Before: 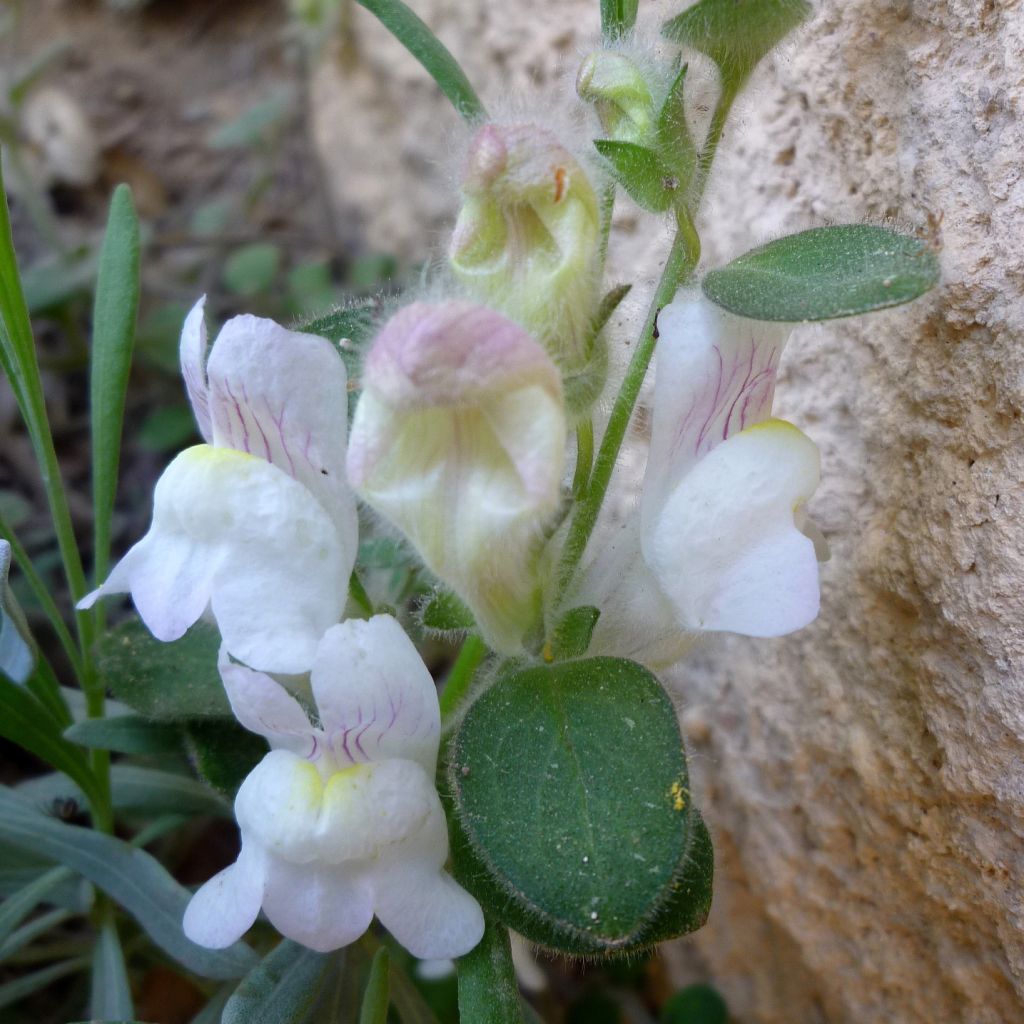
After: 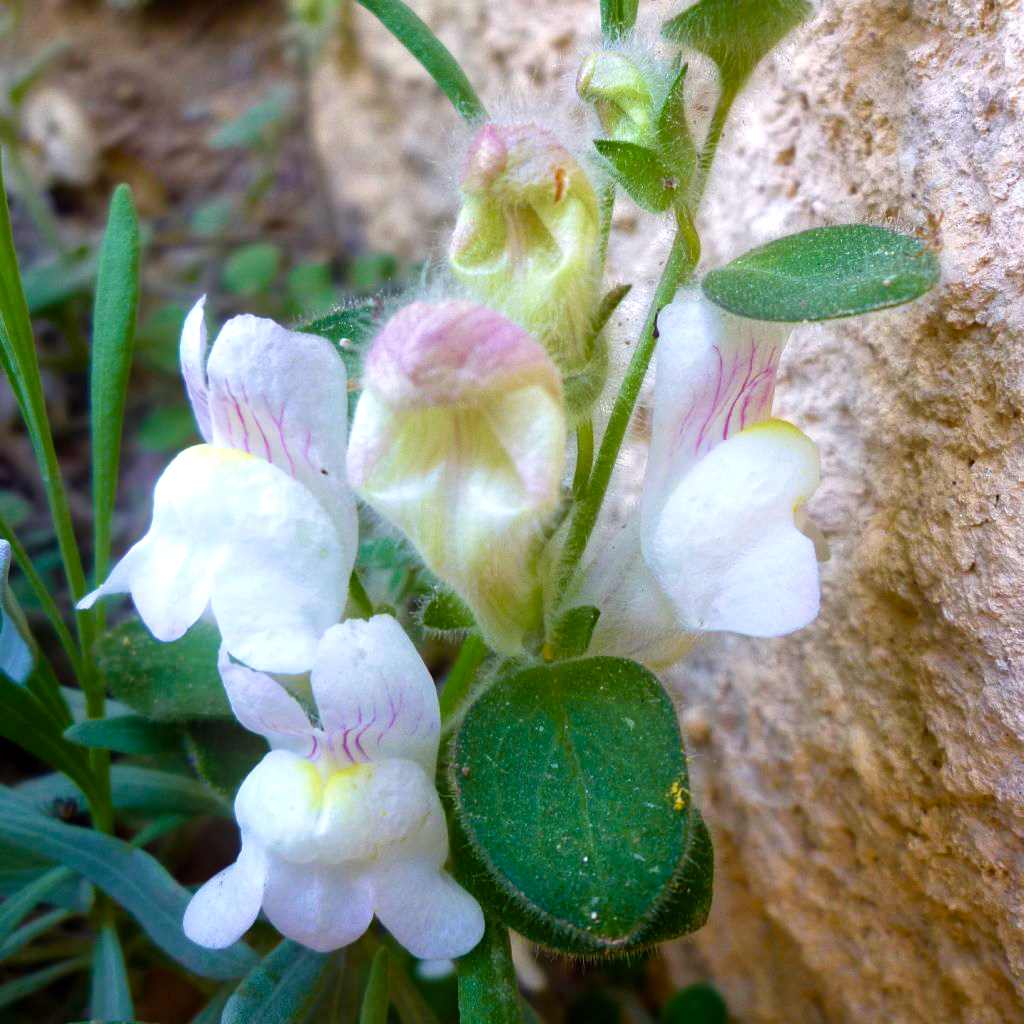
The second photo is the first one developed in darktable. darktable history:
velvia: strength 45%
contrast brightness saturation: saturation -0.05
color balance rgb: perceptual saturation grading › mid-tones 6.33%, perceptual saturation grading › shadows 72.44%, perceptual brilliance grading › highlights 11.59%, contrast 5.05%
bloom: size 9%, threshold 100%, strength 7%
